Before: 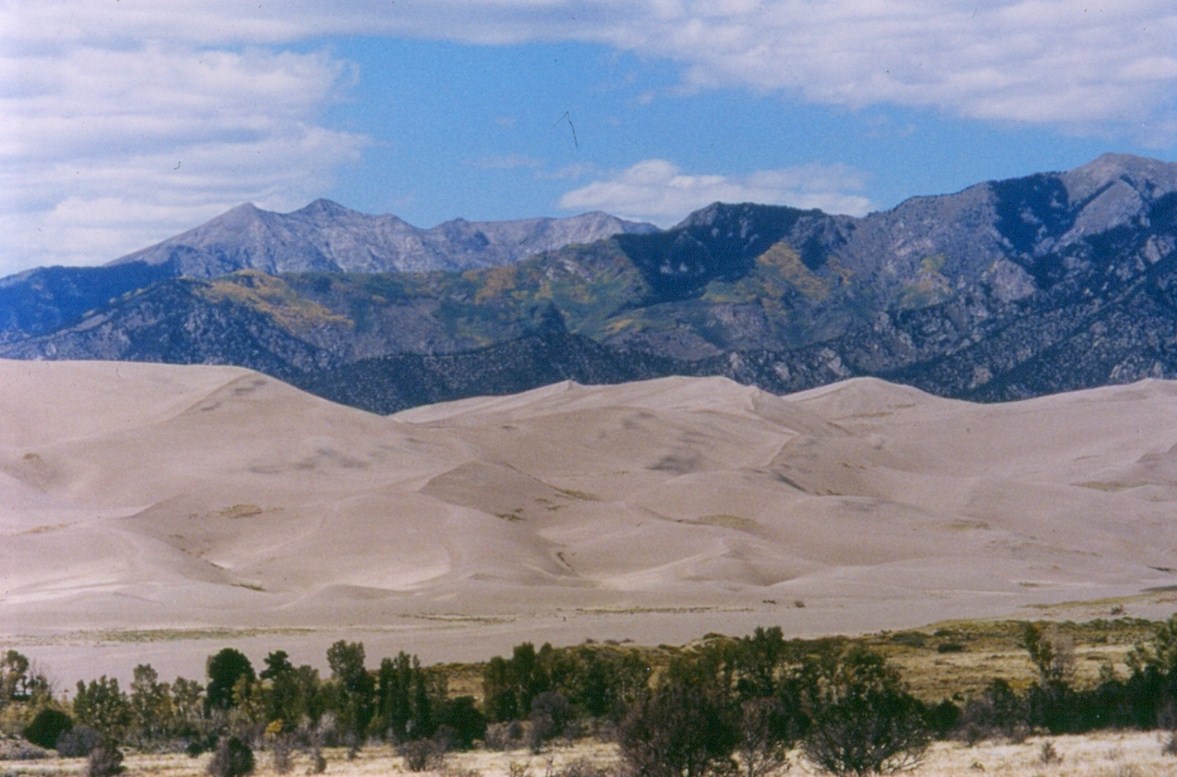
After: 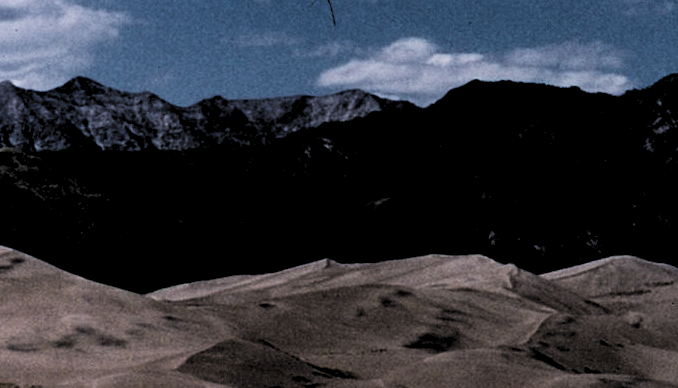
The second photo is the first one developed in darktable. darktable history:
levels: levels [0.514, 0.759, 1]
tone equalizer: luminance estimator HSV value / RGB max
tone curve: curves: ch0 [(0, 0) (0.003, 0.002) (0.011, 0.007) (0.025, 0.015) (0.044, 0.026) (0.069, 0.041) (0.1, 0.059) (0.136, 0.08) (0.177, 0.105) (0.224, 0.132) (0.277, 0.163) (0.335, 0.198) (0.399, 0.253) (0.468, 0.341) (0.543, 0.435) (0.623, 0.532) (0.709, 0.635) (0.801, 0.745) (0.898, 0.873) (1, 1)], preserve colors none
crop: left 20.599%, top 15.784%, right 21.766%, bottom 34.16%
exposure: exposure 0.665 EV, compensate highlight preservation false
filmic rgb: black relative exposure -16 EV, white relative exposure 2.91 EV, hardness 10, contrast in shadows safe
